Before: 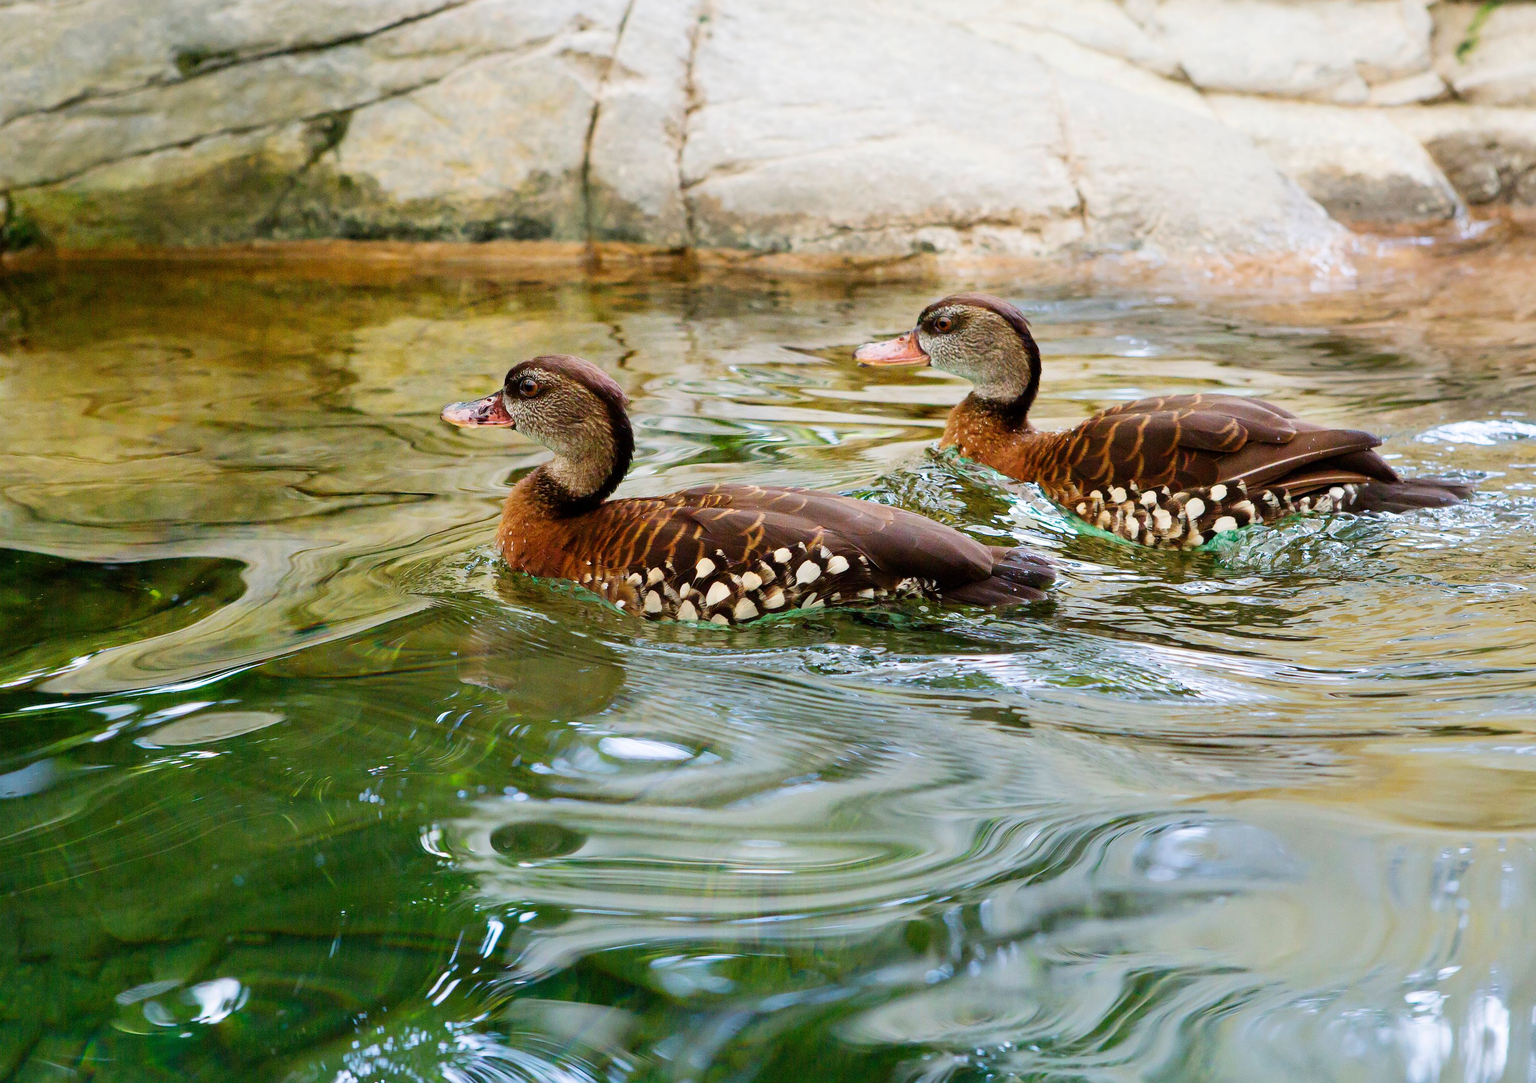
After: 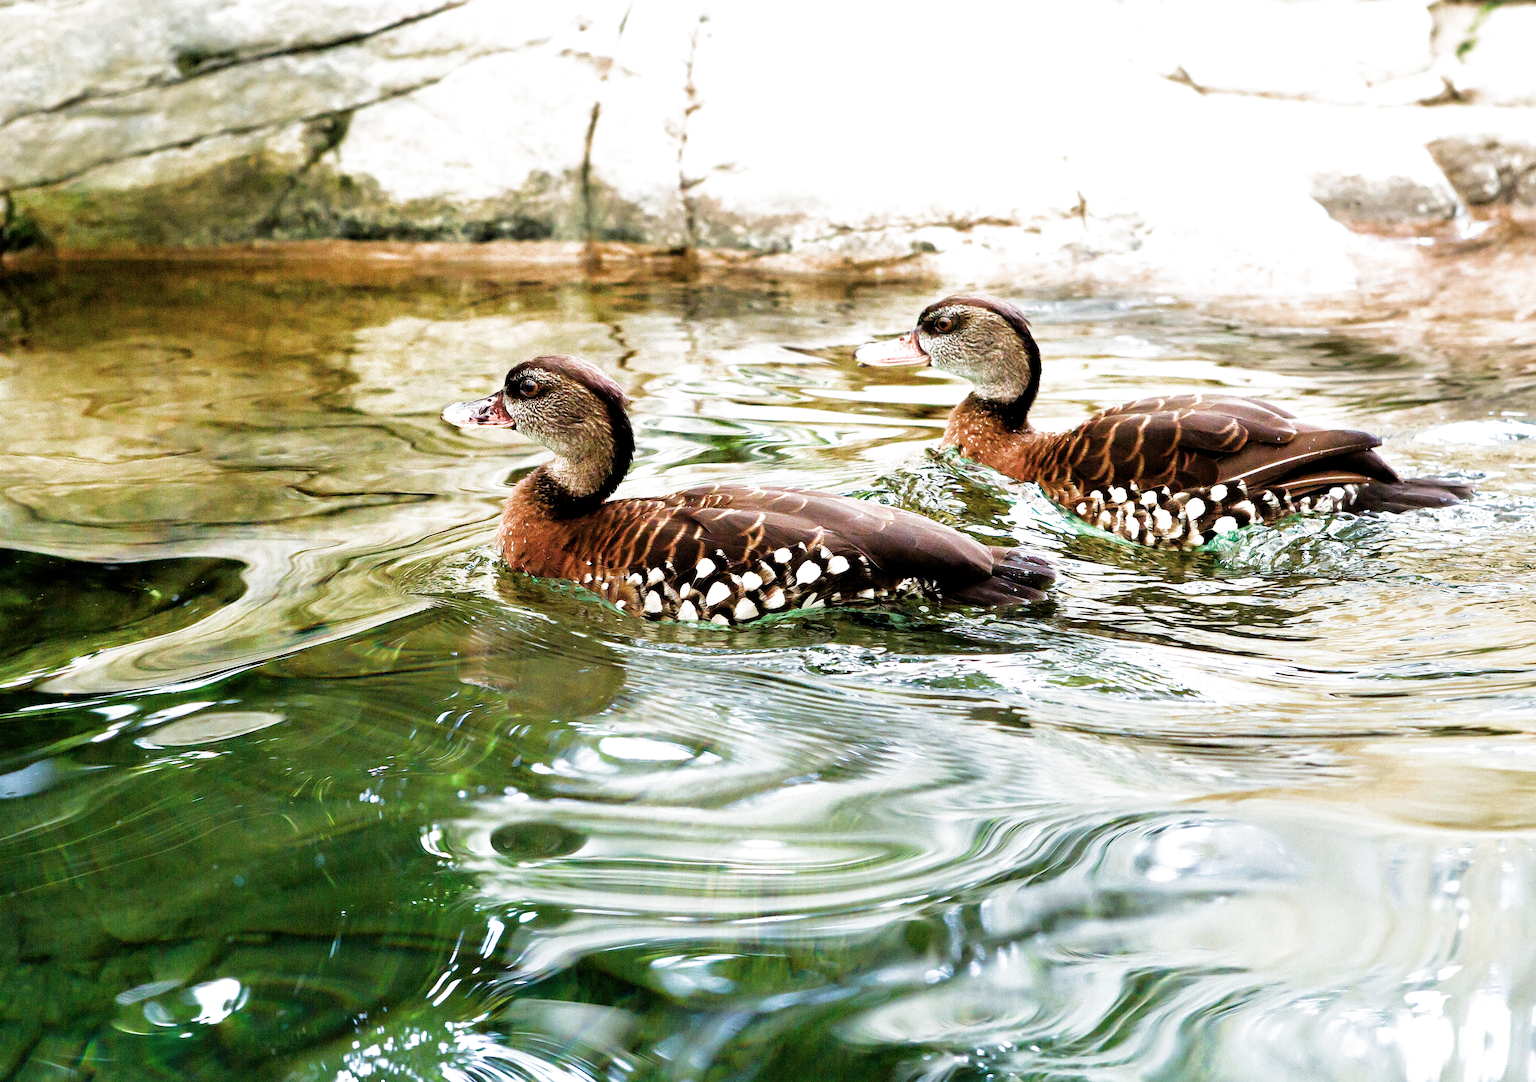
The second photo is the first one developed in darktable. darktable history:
exposure: exposure 0.51 EV, compensate highlight preservation false
filmic rgb: black relative exposure -8.21 EV, white relative exposure 2.2 EV, target white luminance 99.953%, hardness 7.04, latitude 74.24%, contrast 1.315, highlights saturation mix -2.55%, shadows ↔ highlights balance 30.44%, color science v4 (2020), iterations of high-quality reconstruction 0
